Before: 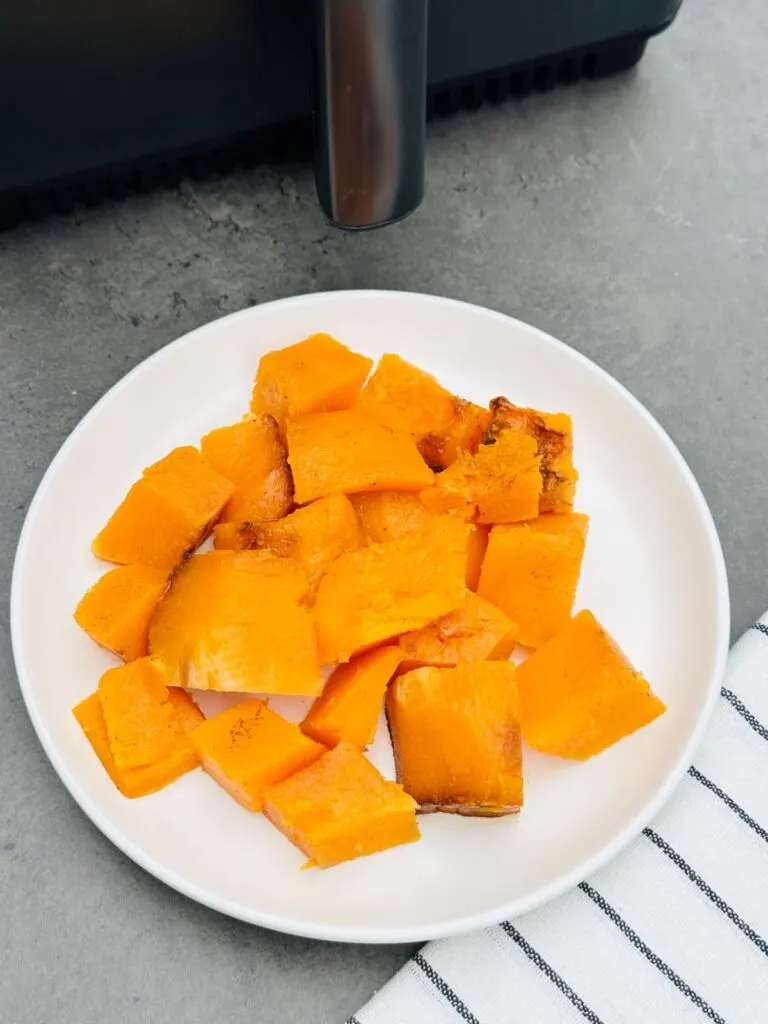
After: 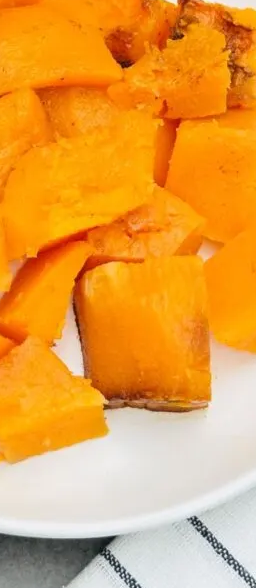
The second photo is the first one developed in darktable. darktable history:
crop: left 40.742%, top 39.646%, right 25.811%, bottom 2.867%
